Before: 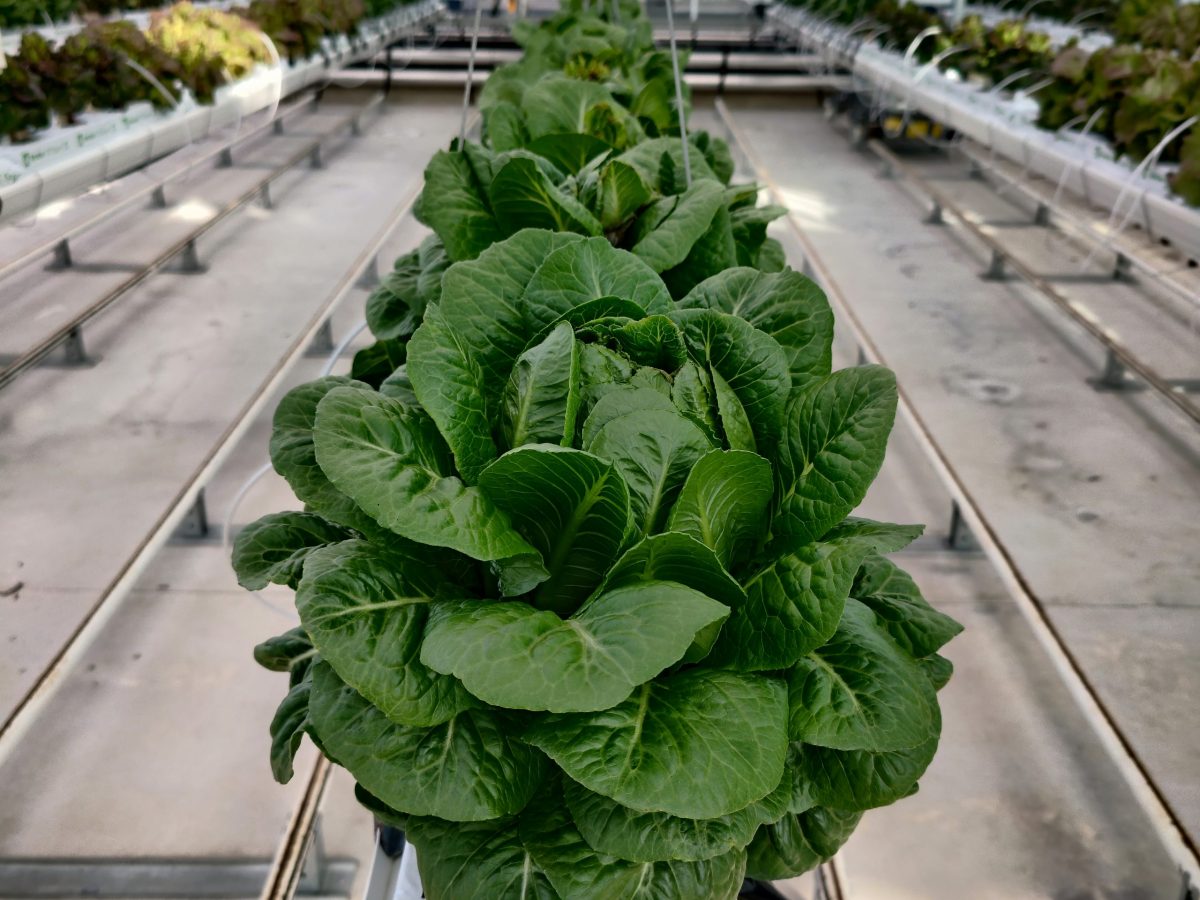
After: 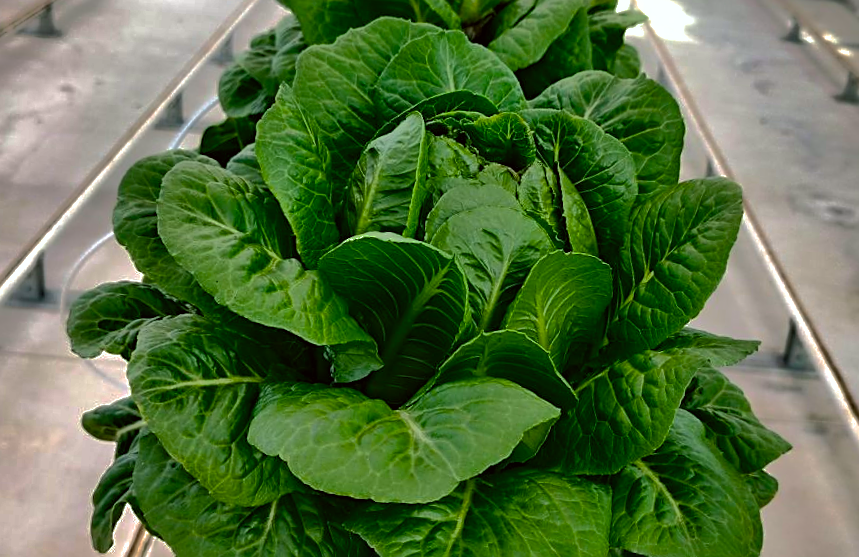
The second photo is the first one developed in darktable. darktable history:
color balance rgb: shadows lift › chroma 2.017%, shadows lift › hue 185°, linear chroma grading › global chroma 12.723%, perceptual saturation grading › global saturation 9.465%, perceptual saturation grading › highlights -13.154%, perceptual saturation grading › mid-tones 14.345%, perceptual saturation grading › shadows 23.104%, perceptual brilliance grading › global brilliance 21.069%, perceptual brilliance grading › shadows -34.932%, global vibrance 11.263%
shadows and highlights: shadows 39.13, highlights -74.47
crop and rotate: angle -4.16°, left 9.762%, top 20.5%, right 11.915%, bottom 11.774%
color correction: highlights a* -2.75, highlights b* -2.01, shadows a* 1.96, shadows b* 2.87
sharpen: on, module defaults
